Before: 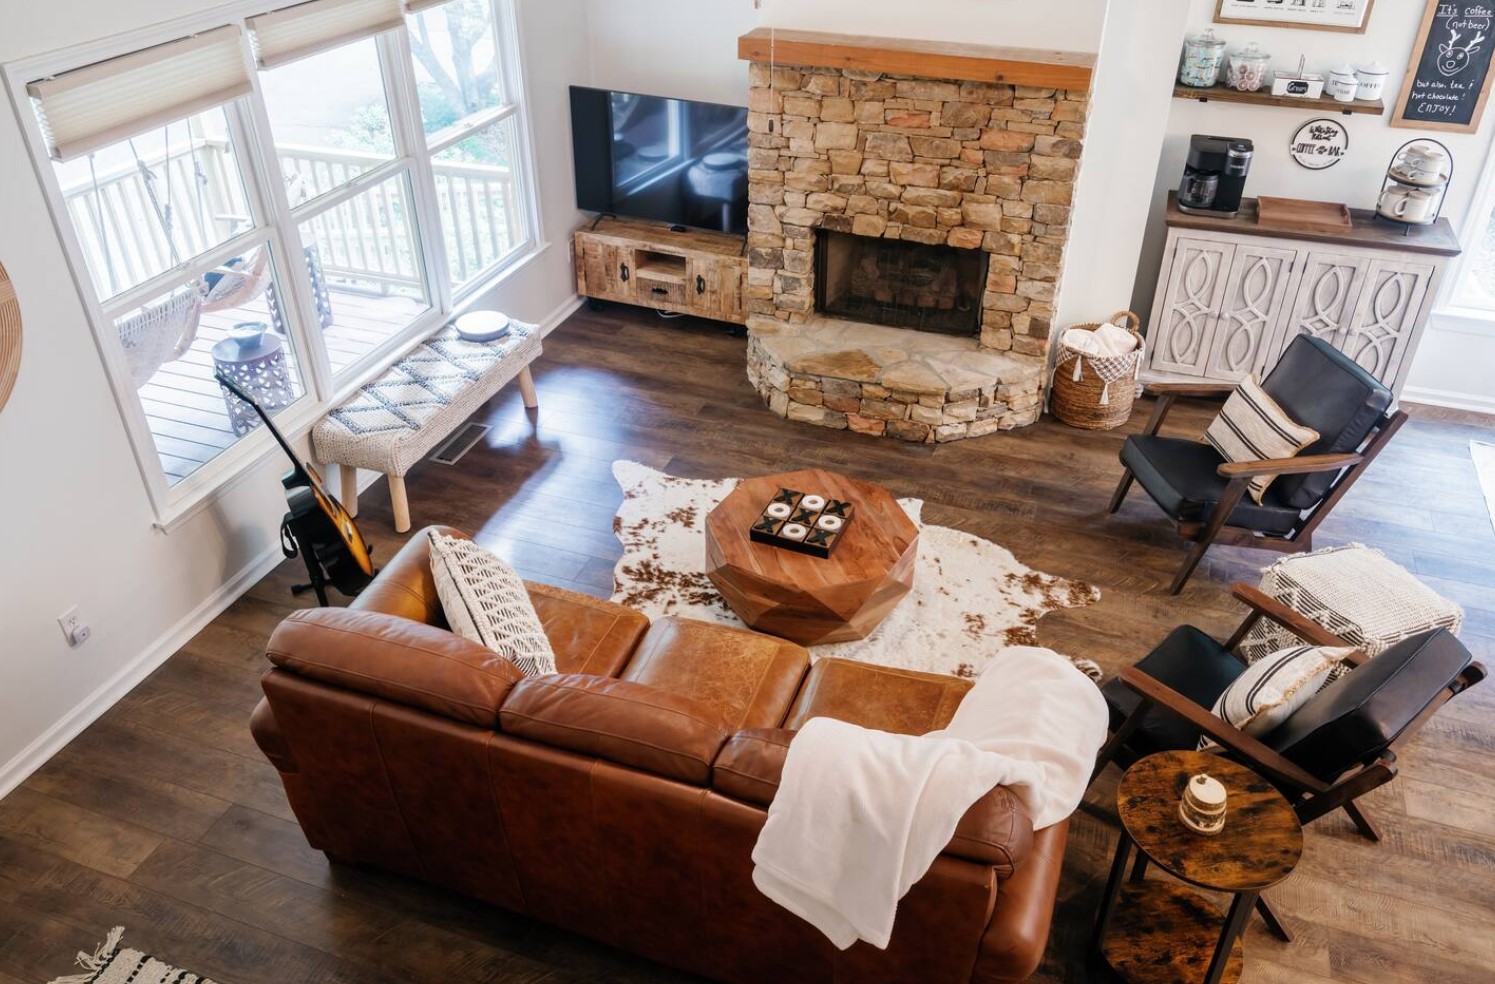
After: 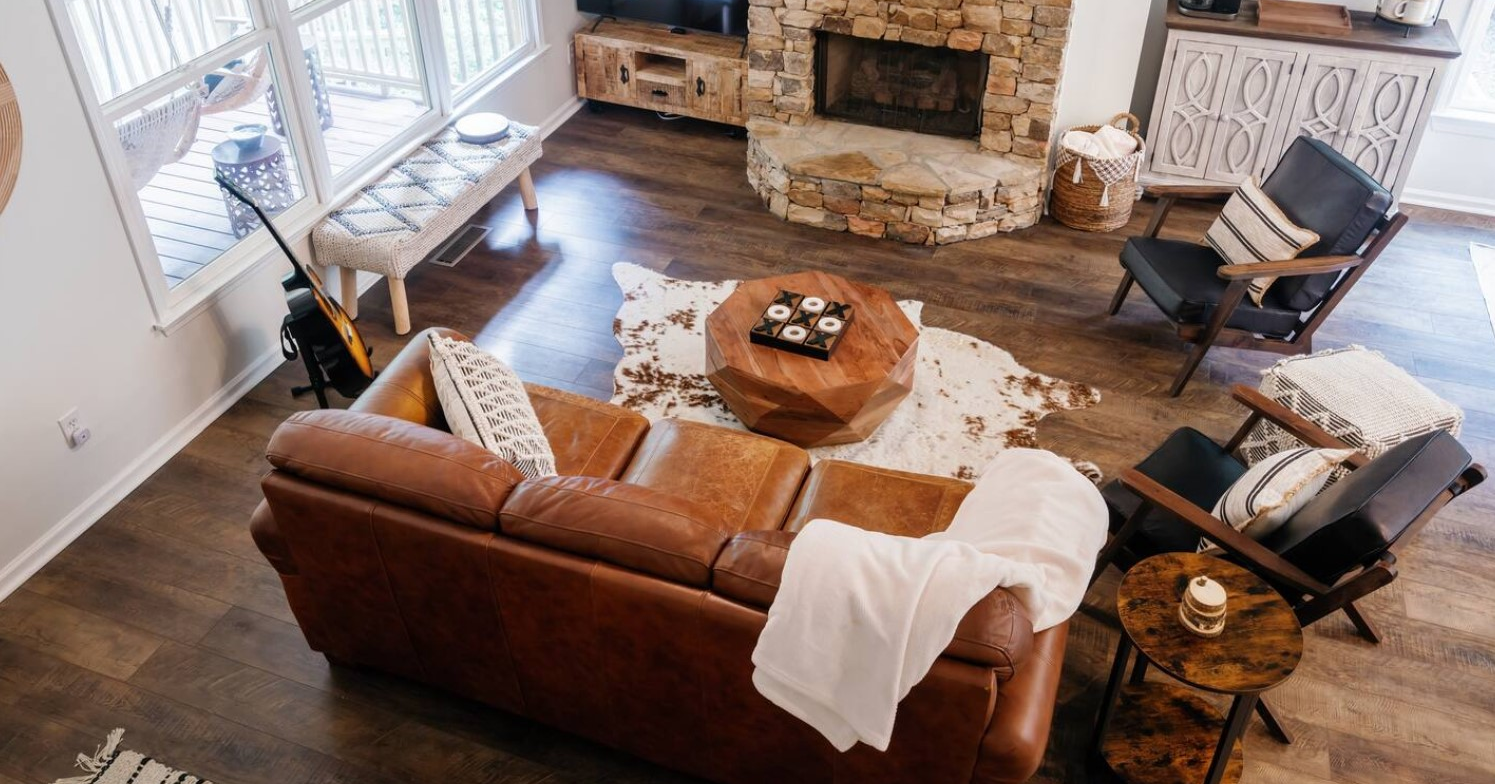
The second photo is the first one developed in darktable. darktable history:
crop and rotate: top 20.288%
